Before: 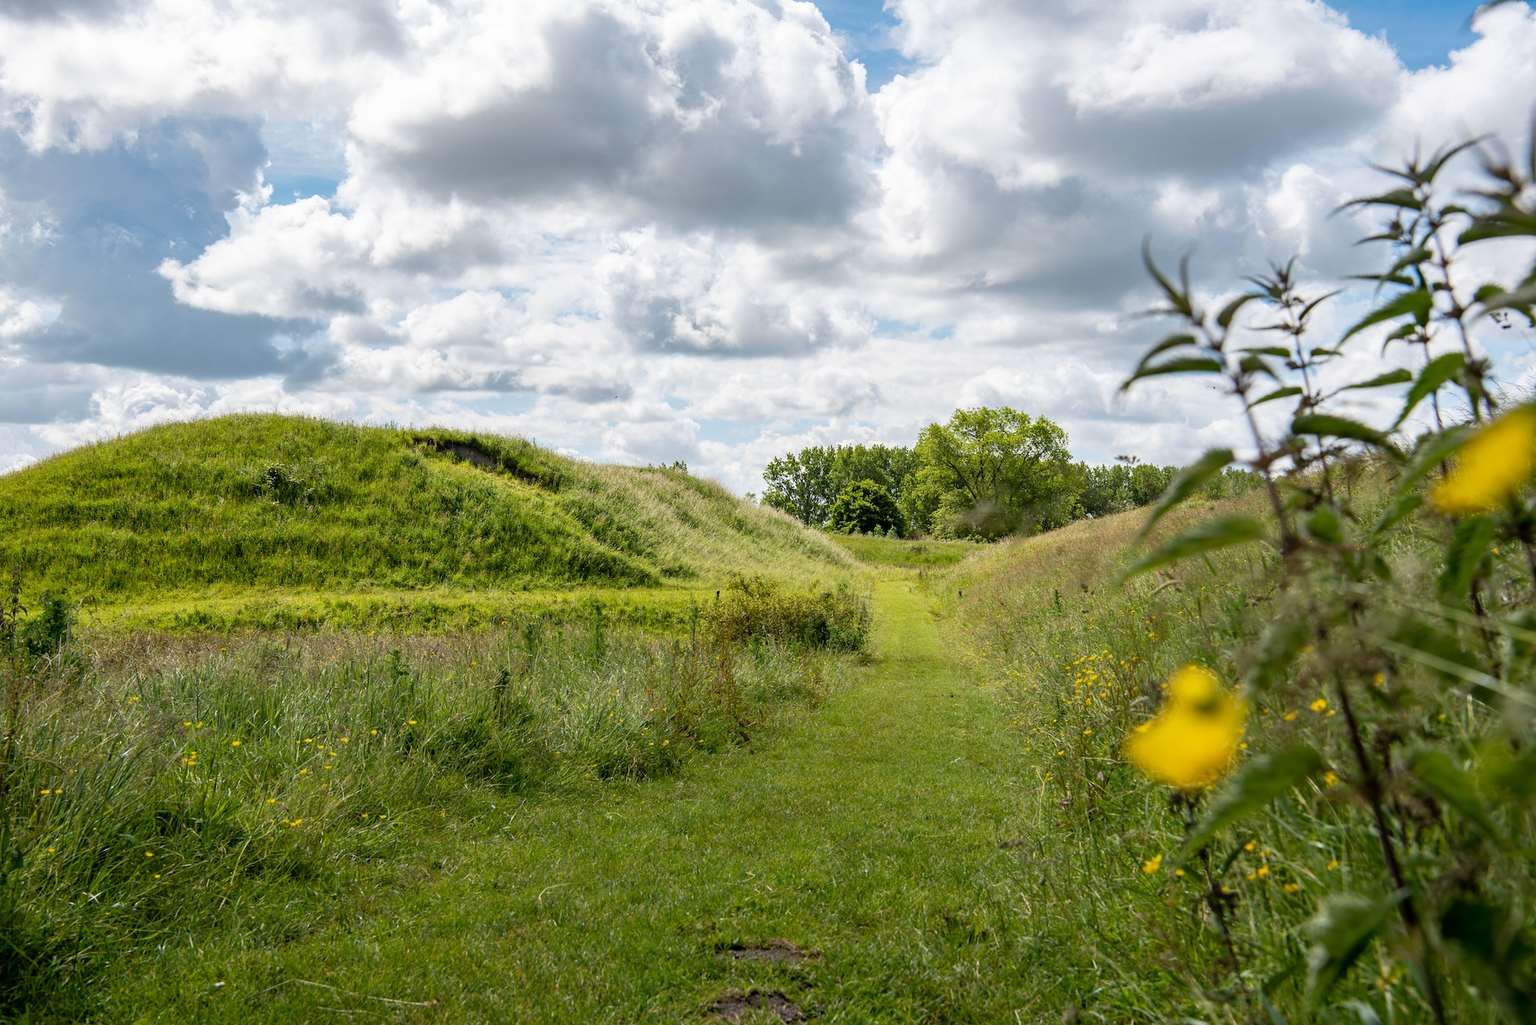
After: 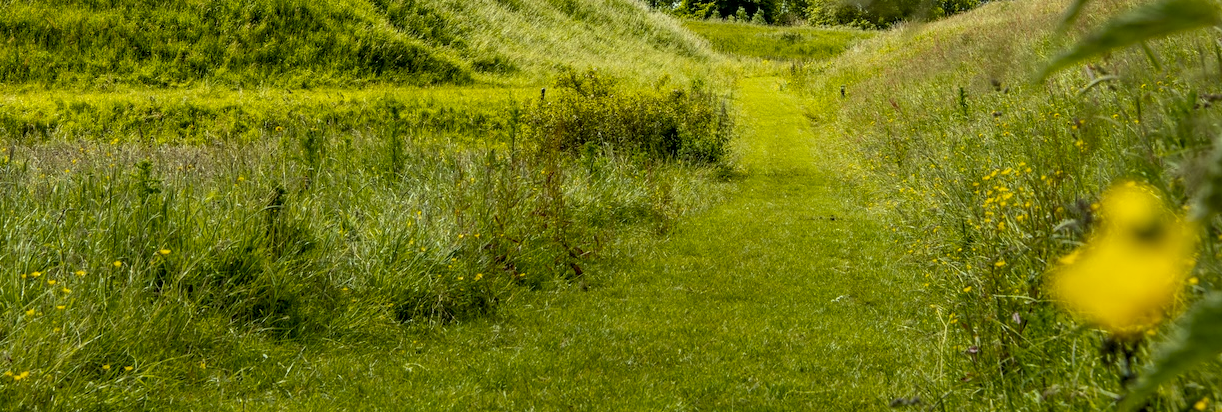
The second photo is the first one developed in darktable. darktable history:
color correction: highlights a* -8.06, highlights b* 3.45
local contrast: on, module defaults
crop: left 18.187%, top 50.682%, right 17.482%, bottom 16.812%
color zones: curves: ch0 [(0.254, 0.492) (0.724, 0.62)]; ch1 [(0.25, 0.528) (0.719, 0.796)]; ch2 [(0, 0.472) (0.25, 0.5) (0.73, 0.184)]
contrast brightness saturation: contrast 0.043, saturation 0.153
